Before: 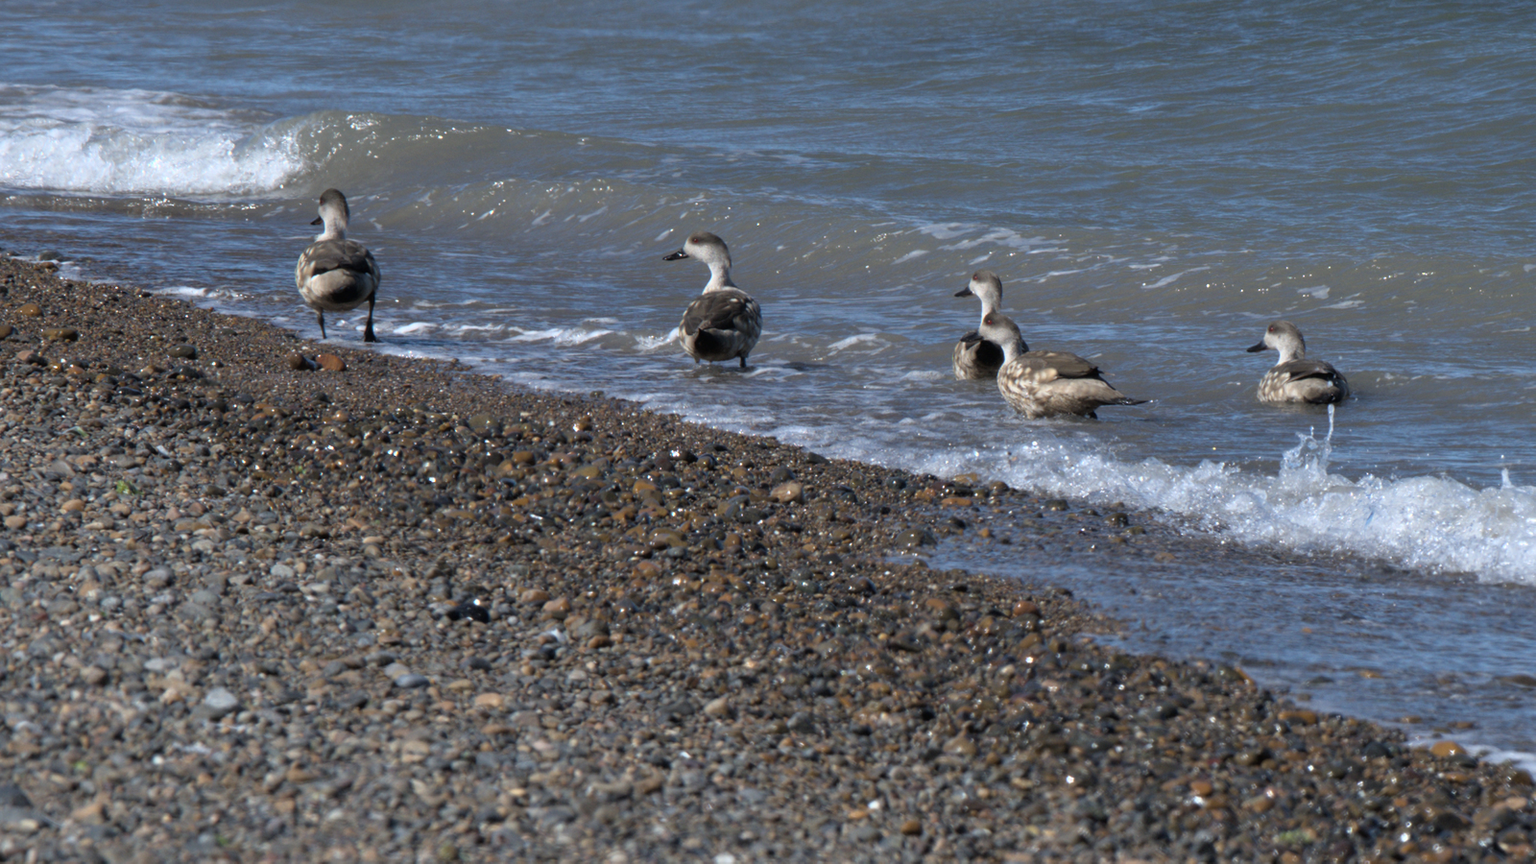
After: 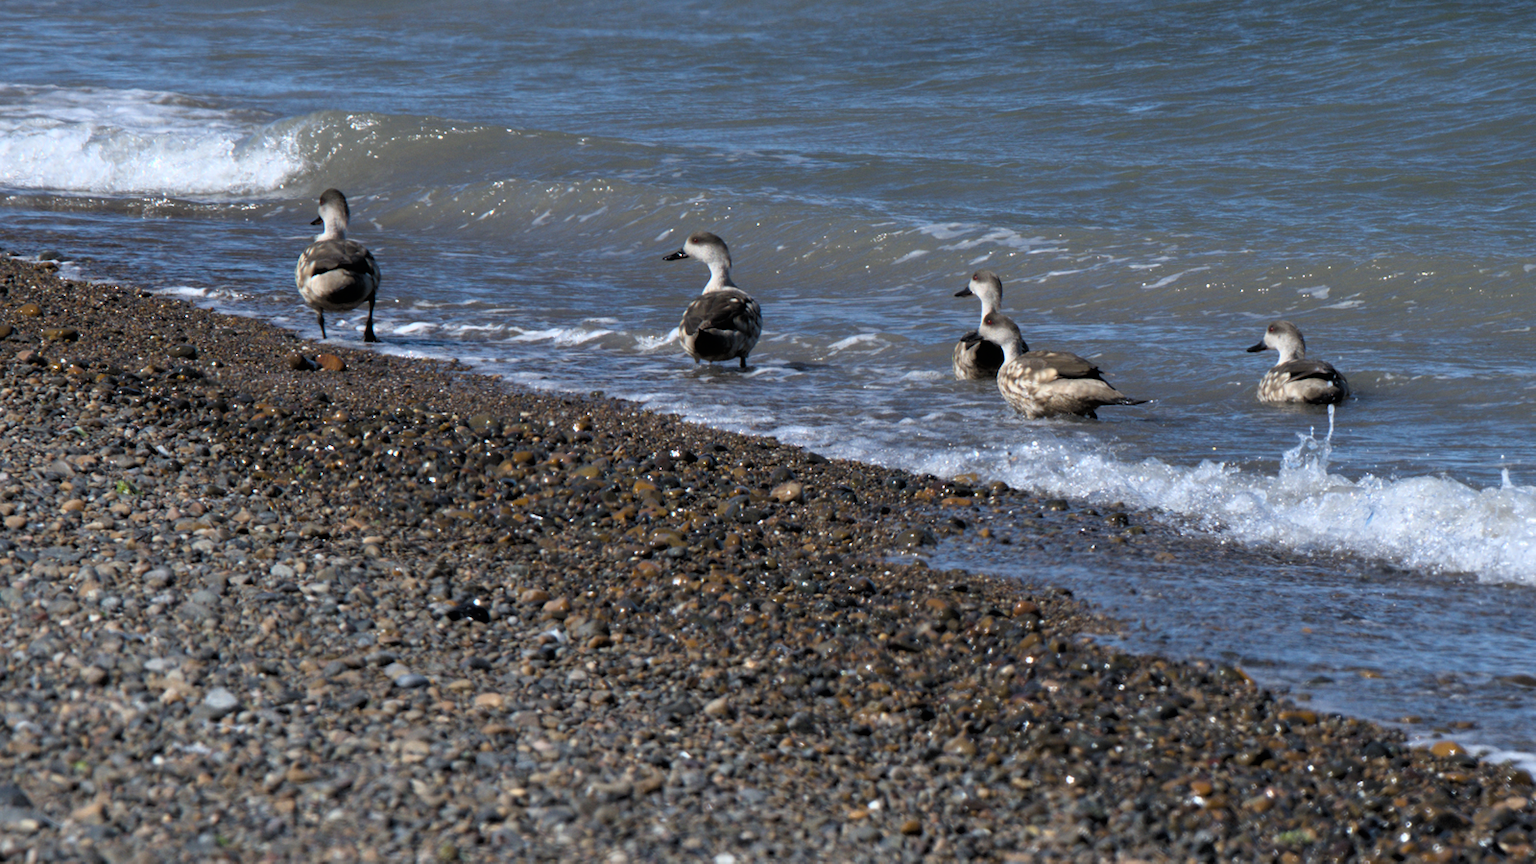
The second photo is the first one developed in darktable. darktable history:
tone curve: curves: ch0 [(0, 0) (0.118, 0.034) (0.182, 0.124) (0.265, 0.214) (0.504, 0.508) (0.783, 0.825) (1, 1)], color space Lab, linked channels, preserve colors none
color balance rgb: perceptual saturation grading › global saturation 20%, perceptual saturation grading › highlights -25%, perceptual saturation grading › shadows 25%
